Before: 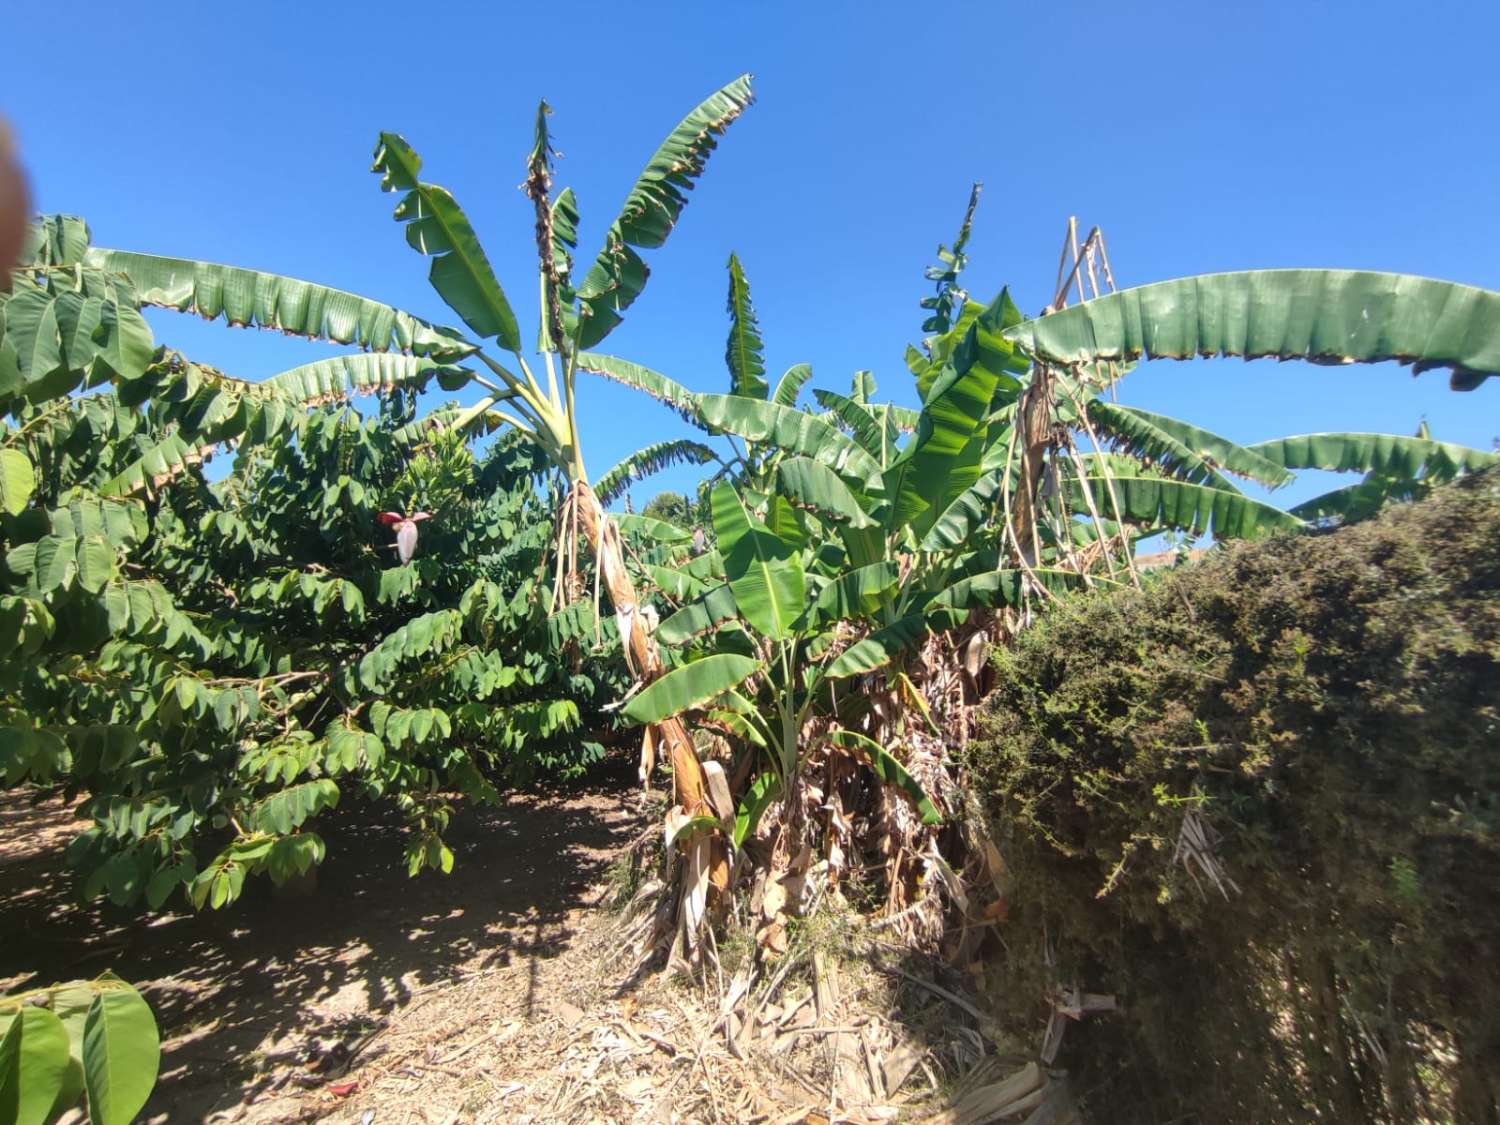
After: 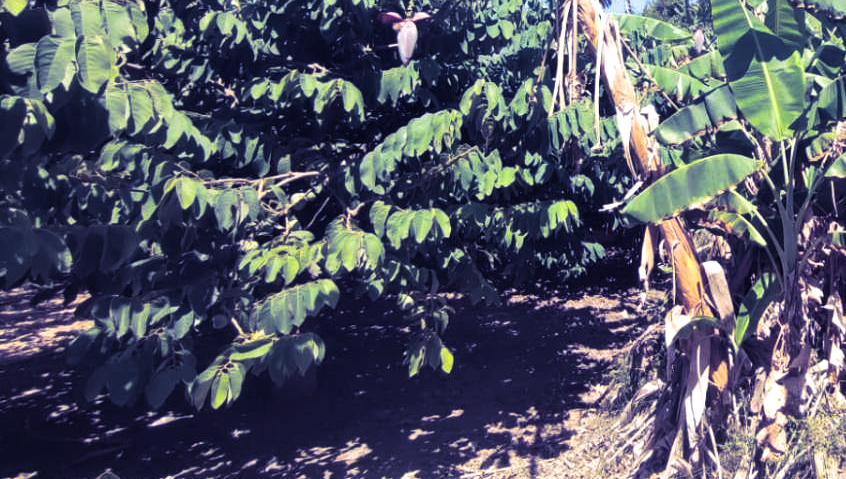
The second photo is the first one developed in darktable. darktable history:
white balance: red 1.004, blue 1.096
crop: top 44.483%, right 43.593%, bottom 12.892%
exposure: exposure 0.2 EV, compensate highlight preservation false
split-toning: shadows › hue 242.67°, shadows › saturation 0.733, highlights › hue 45.33°, highlights › saturation 0.667, balance -53.304, compress 21.15%
